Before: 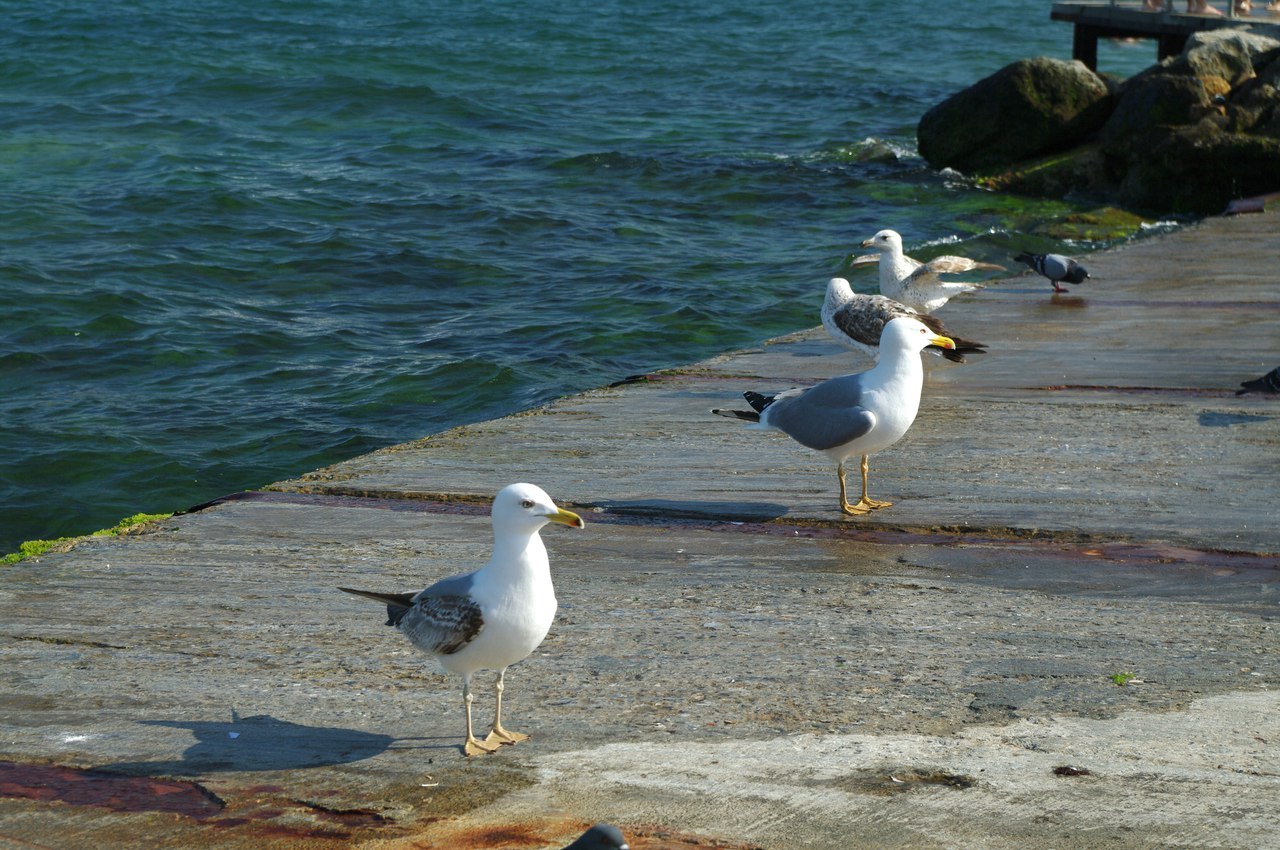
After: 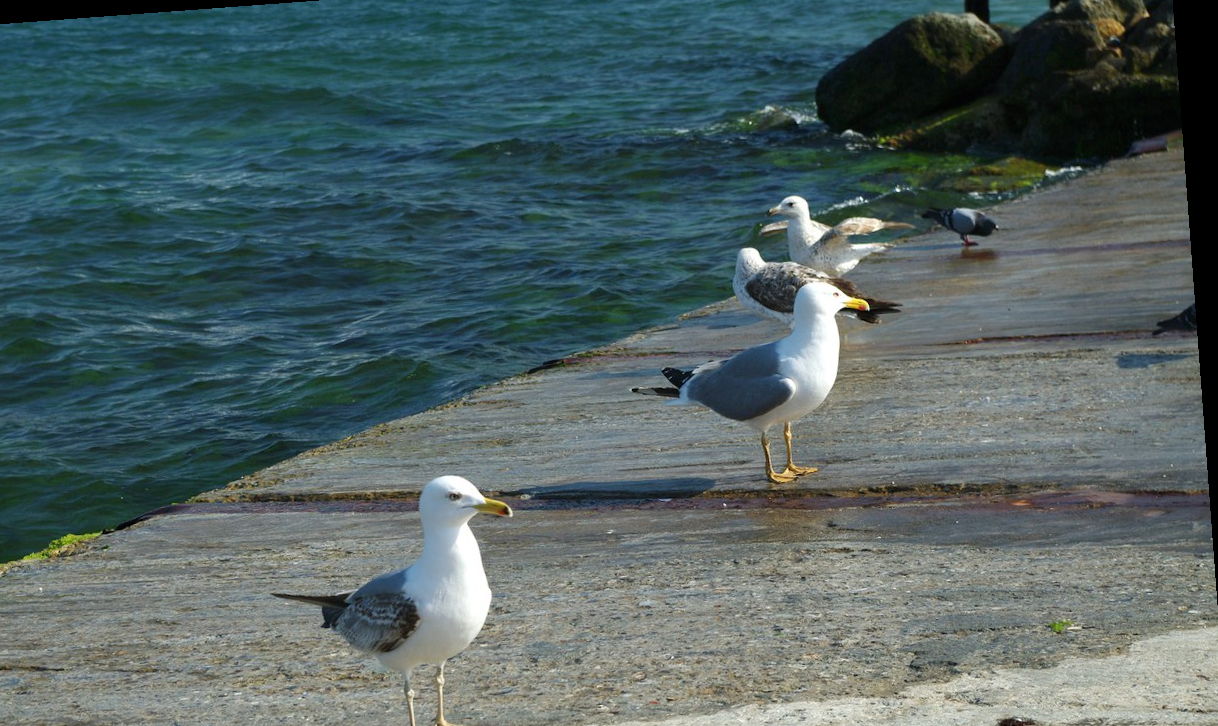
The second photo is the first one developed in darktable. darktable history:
contrast brightness saturation: contrast 0.1, brightness 0.02, saturation 0.02
rotate and perspective: rotation -4.25°, automatic cropping off
crop: left 8.155%, top 6.611%, bottom 15.385%
